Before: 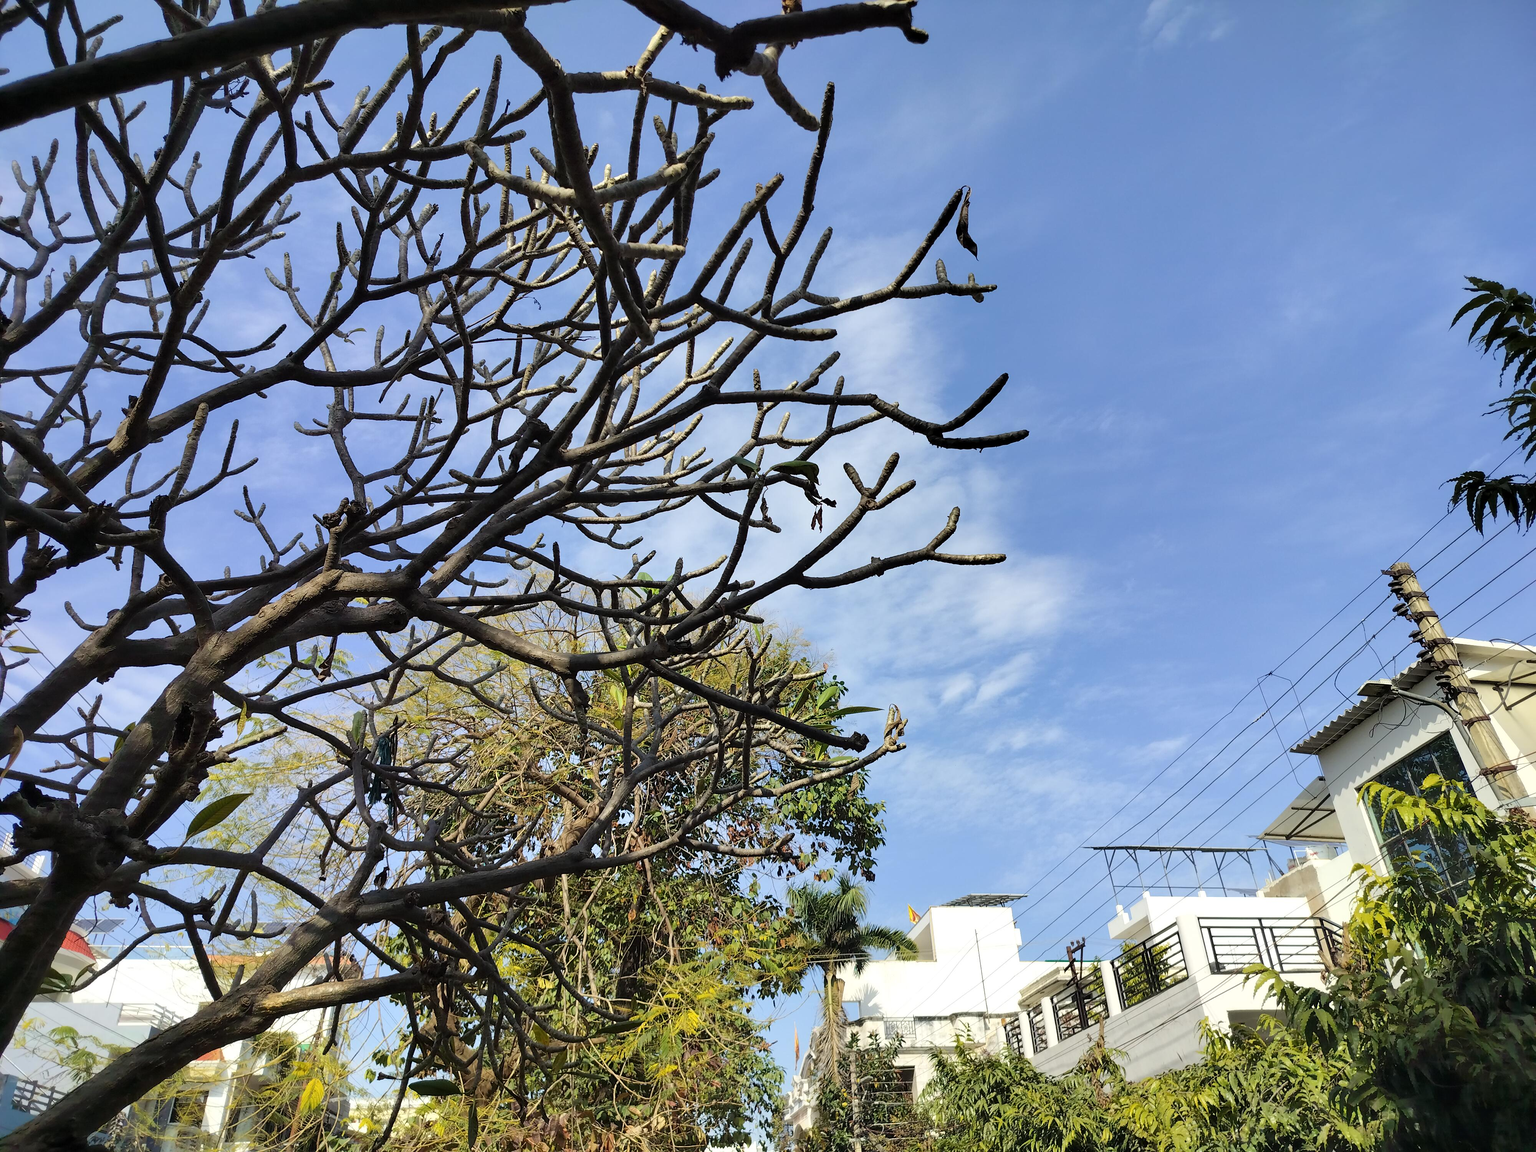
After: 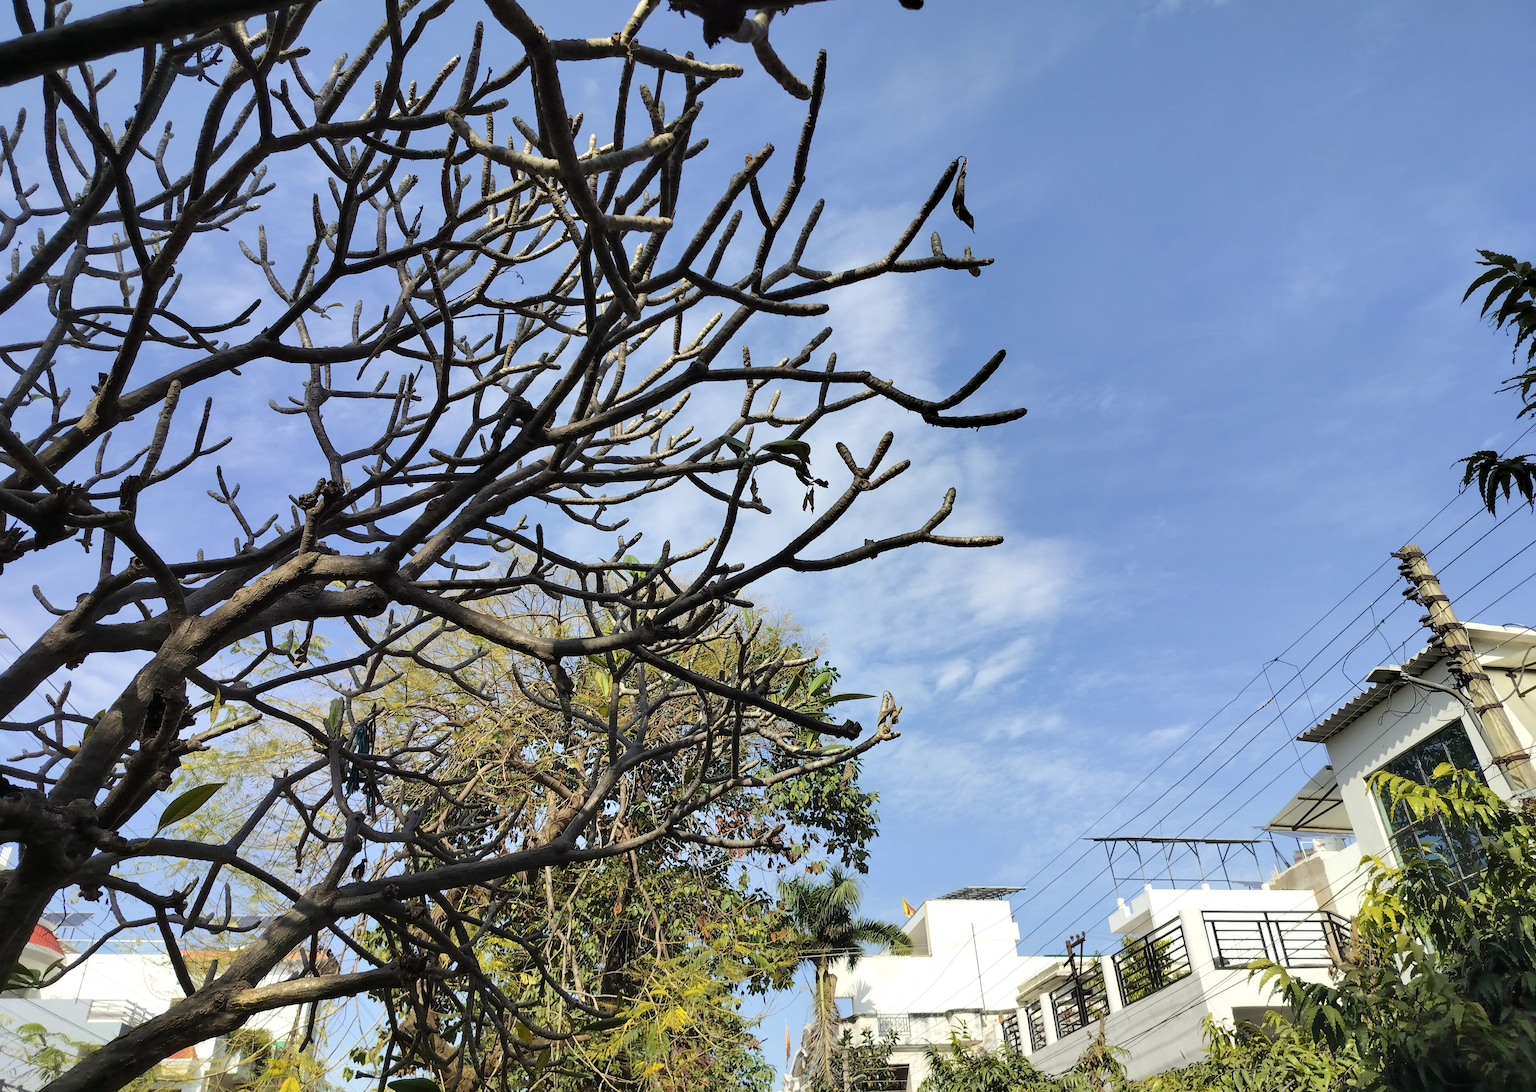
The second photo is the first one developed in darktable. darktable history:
crop: left 2.176%, top 3.029%, right 0.873%, bottom 4.98%
contrast brightness saturation: saturation -0.063
